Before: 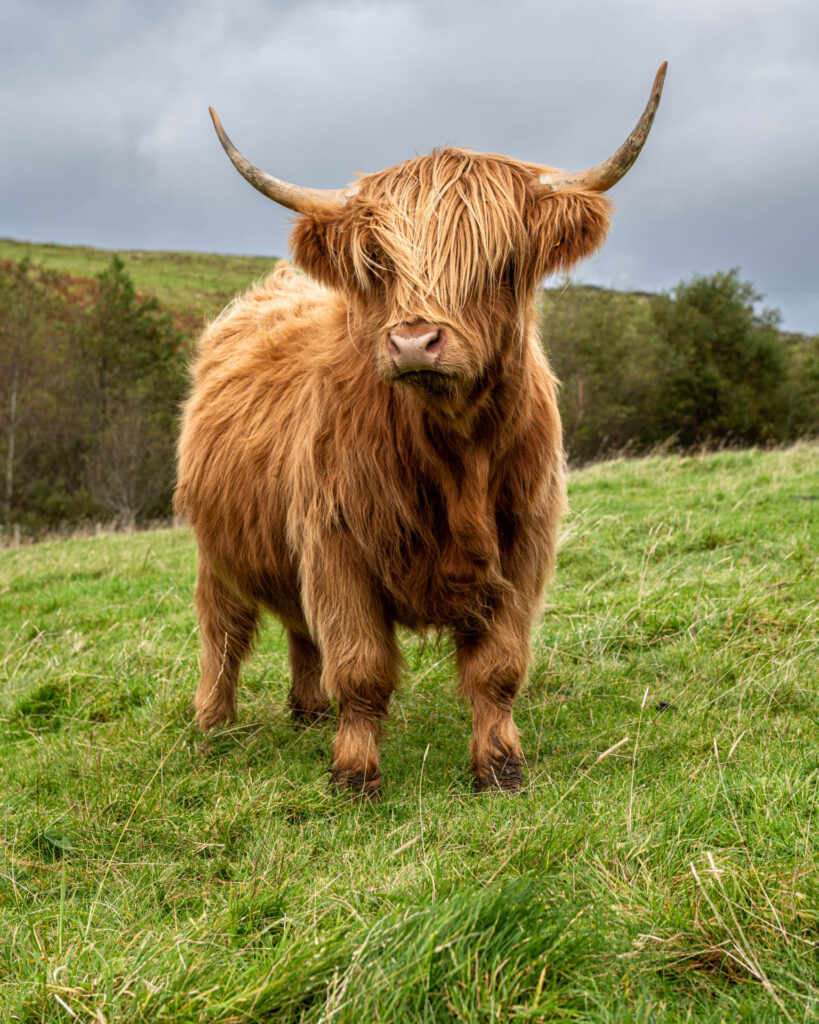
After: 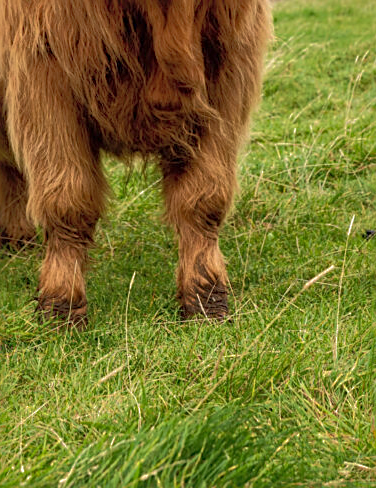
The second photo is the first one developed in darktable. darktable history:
velvia: strength 27.36%
crop: left 35.928%, top 46.184%, right 18.109%, bottom 6.144%
shadows and highlights: shadows 59.7, highlights -59.89
sharpen: on, module defaults
